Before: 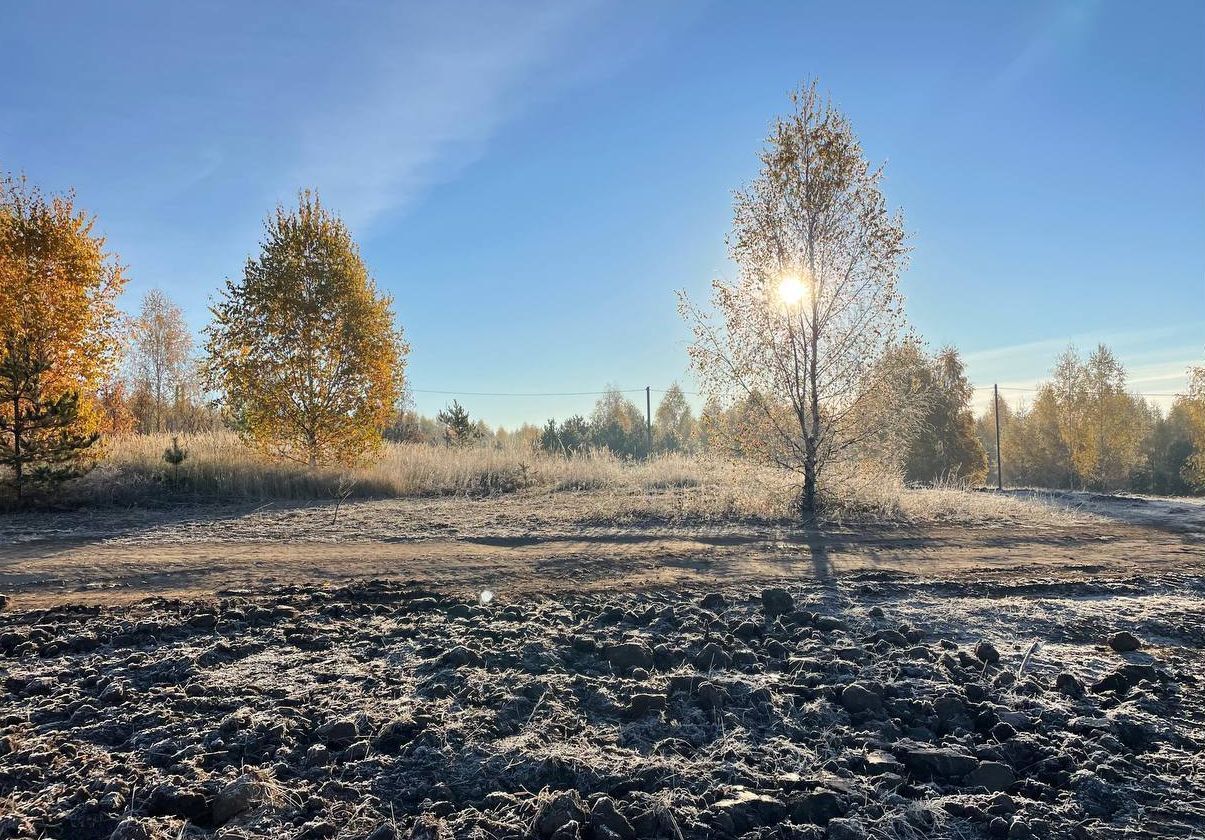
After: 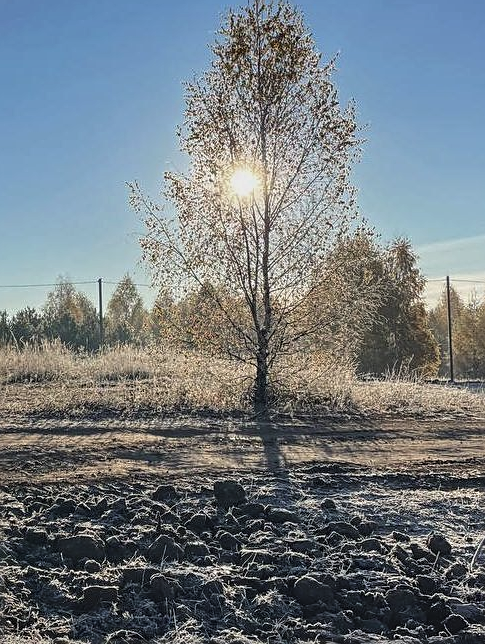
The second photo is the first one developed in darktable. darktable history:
exposure: black level correction -0.015, exposure -0.538 EV, compensate highlight preservation false
crop: left 45.511%, top 12.966%, right 14.098%, bottom 10.074%
sharpen: on, module defaults
local contrast: detail 150%
